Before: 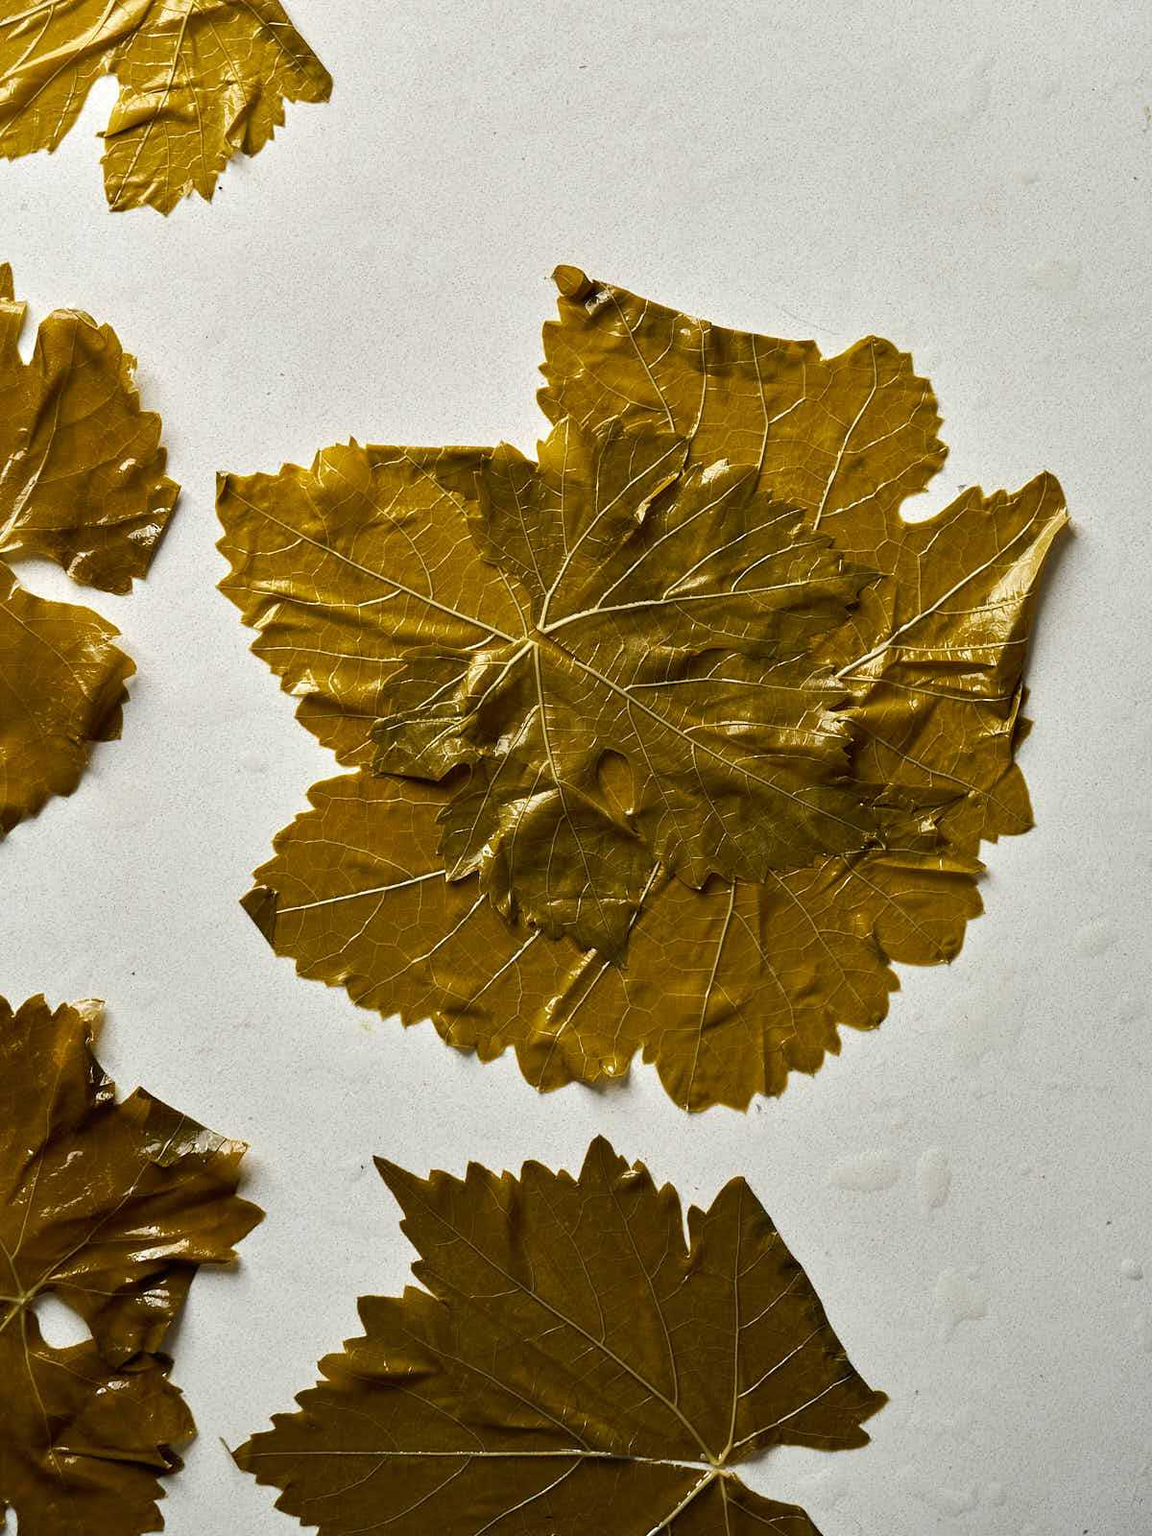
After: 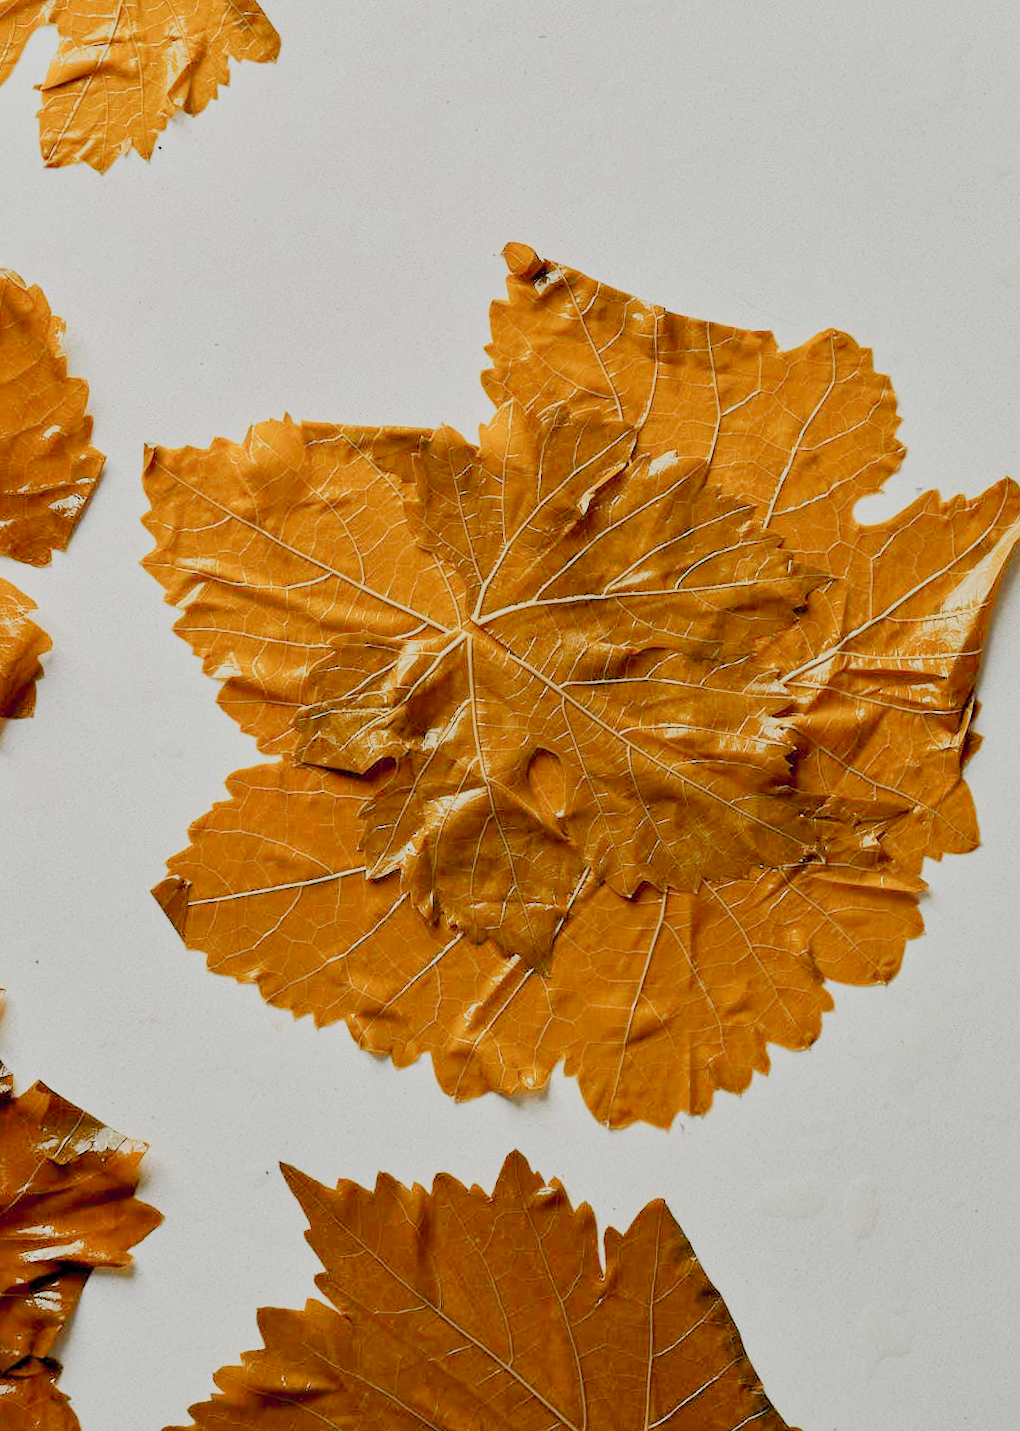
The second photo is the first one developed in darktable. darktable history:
crop: left 9.929%, top 3.475%, right 9.188%, bottom 9.529%
color zones: curves: ch1 [(0.263, 0.53) (0.376, 0.287) (0.487, 0.512) (0.748, 0.547) (1, 0.513)]; ch2 [(0.262, 0.45) (0.751, 0.477)], mix 31.98%
filmic rgb: white relative exposure 8 EV, threshold 3 EV, structure ↔ texture 100%, target black luminance 0%, hardness 2.44, latitude 76.53%, contrast 0.562, shadows ↔ highlights balance 0%, preserve chrominance no, color science v4 (2020), iterations of high-quality reconstruction 10, type of noise poissonian, enable highlight reconstruction true
rotate and perspective: rotation 2.27°, automatic cropping off
contrast brightness saturation: contrast 0.24, brightness 0.26, saturation 0.39
